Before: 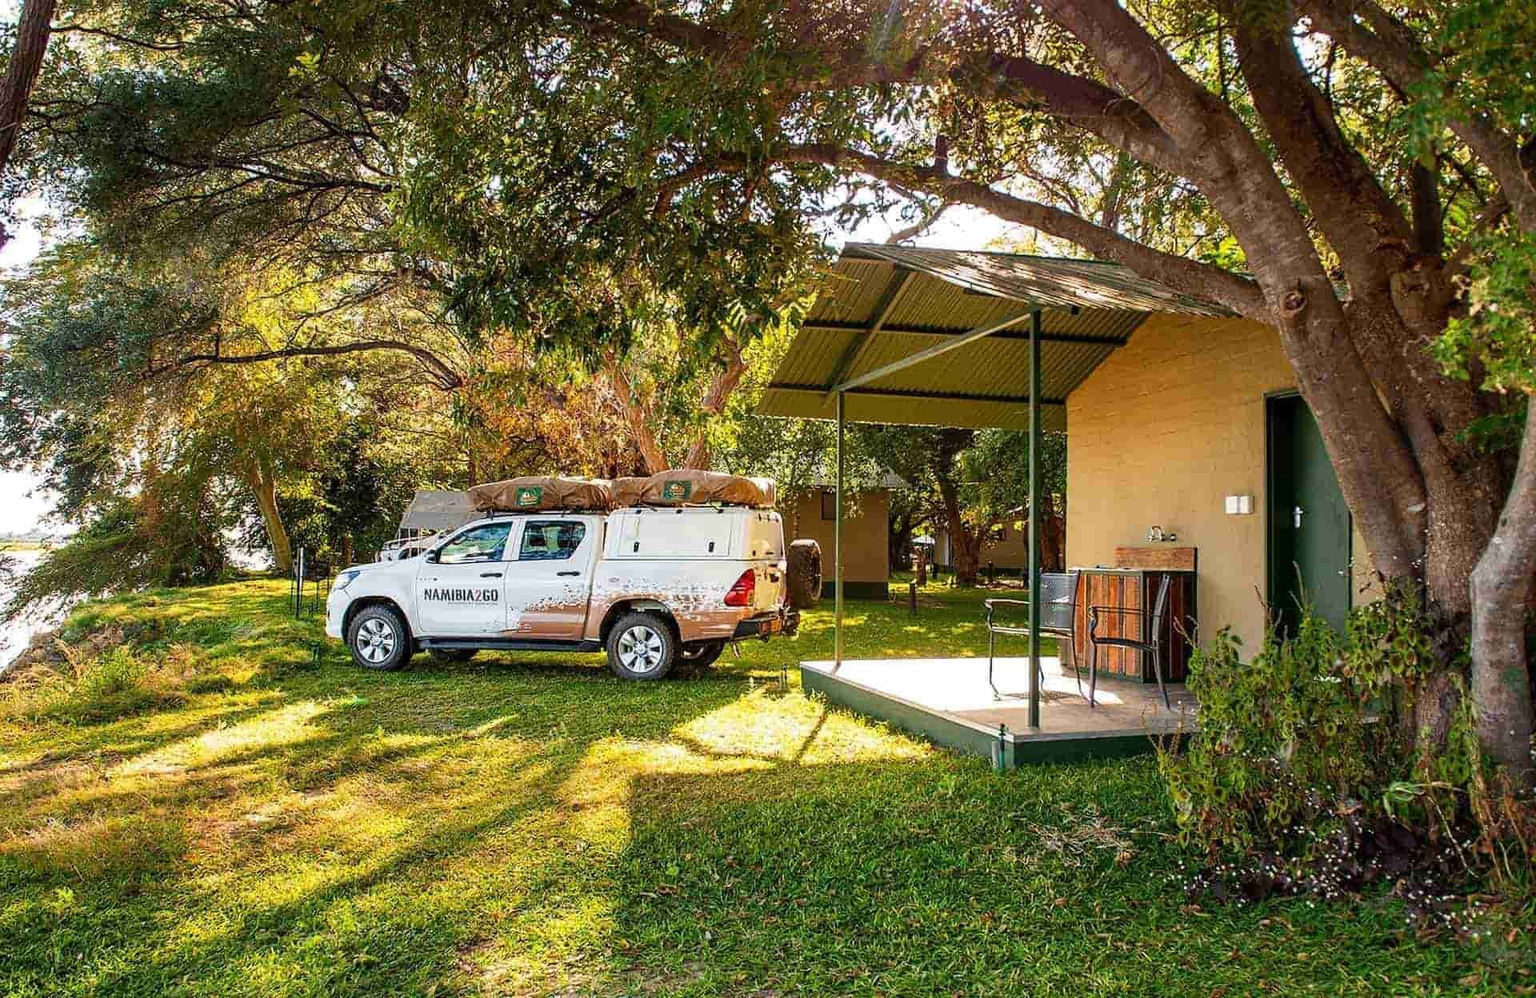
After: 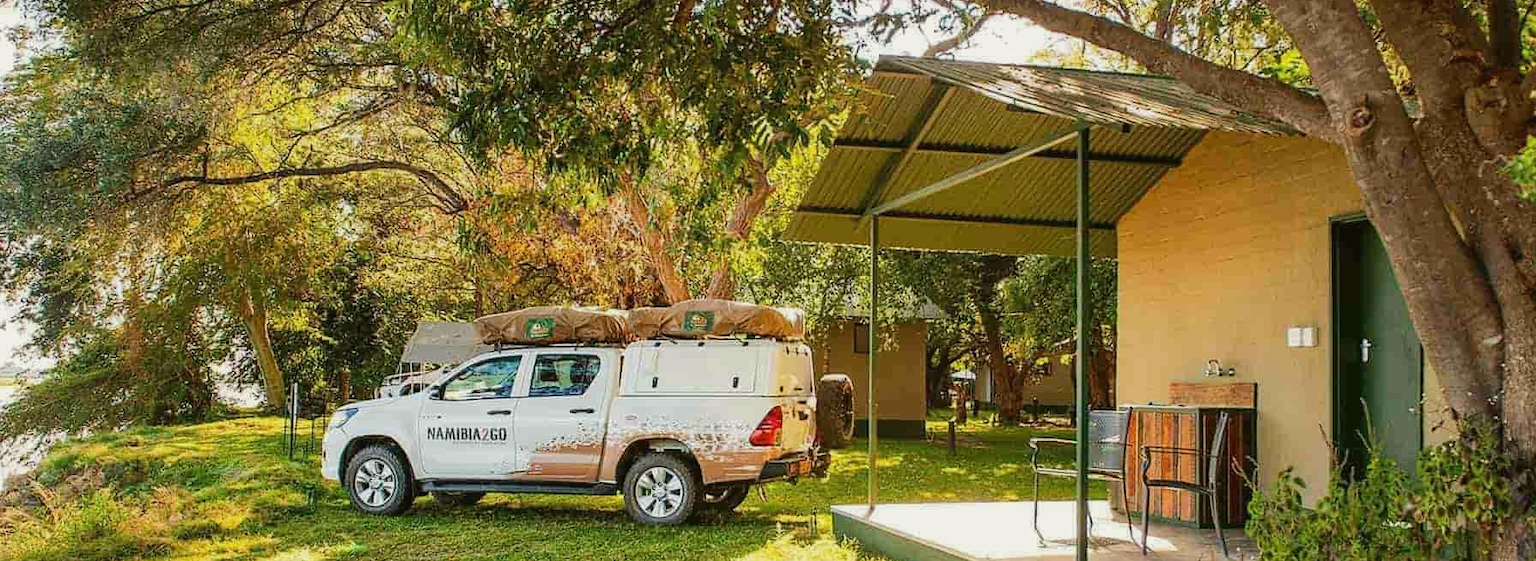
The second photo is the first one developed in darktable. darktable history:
color balance: mode lift, gamma, gain (sRGB), lift [1.04, 1, 1, 0.97], gamma [1.01, 1, 1, 0.97], gain [0.96, 1, 1, 0.97]
crop: left 1.744%, top 19.225%, right 5.069%, bottom 28.357%
base curve: curves: ch0 [(0, 0) (0.235, 0.266) (0.503, 0.496) (0.786, 0.72) (1, 1)]
